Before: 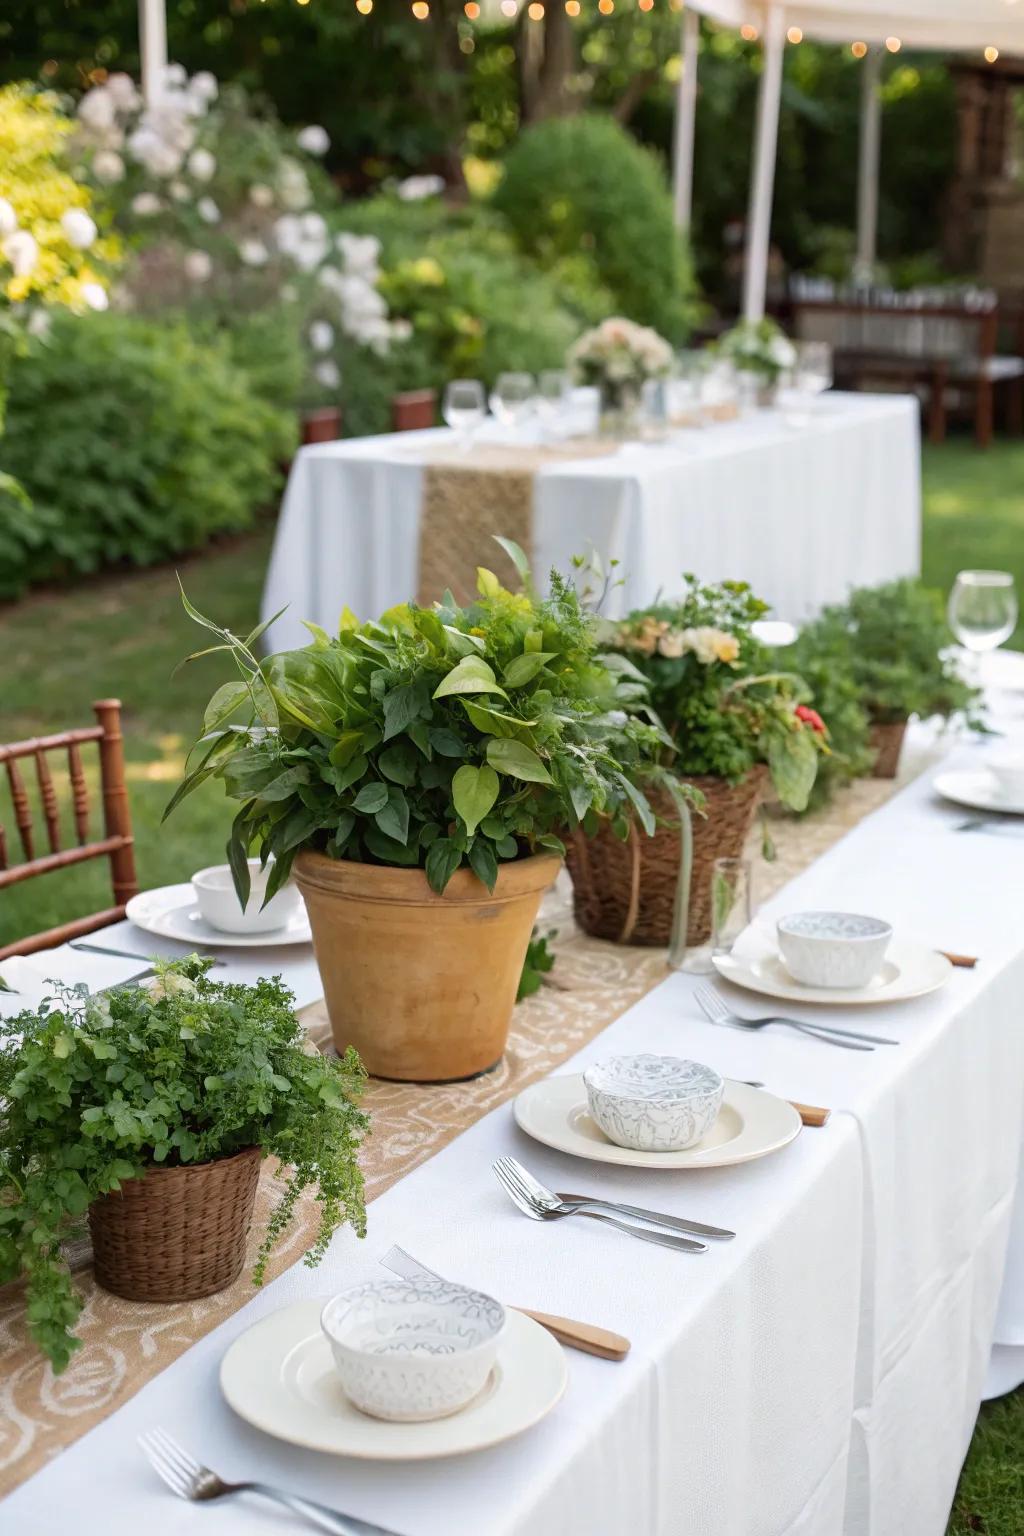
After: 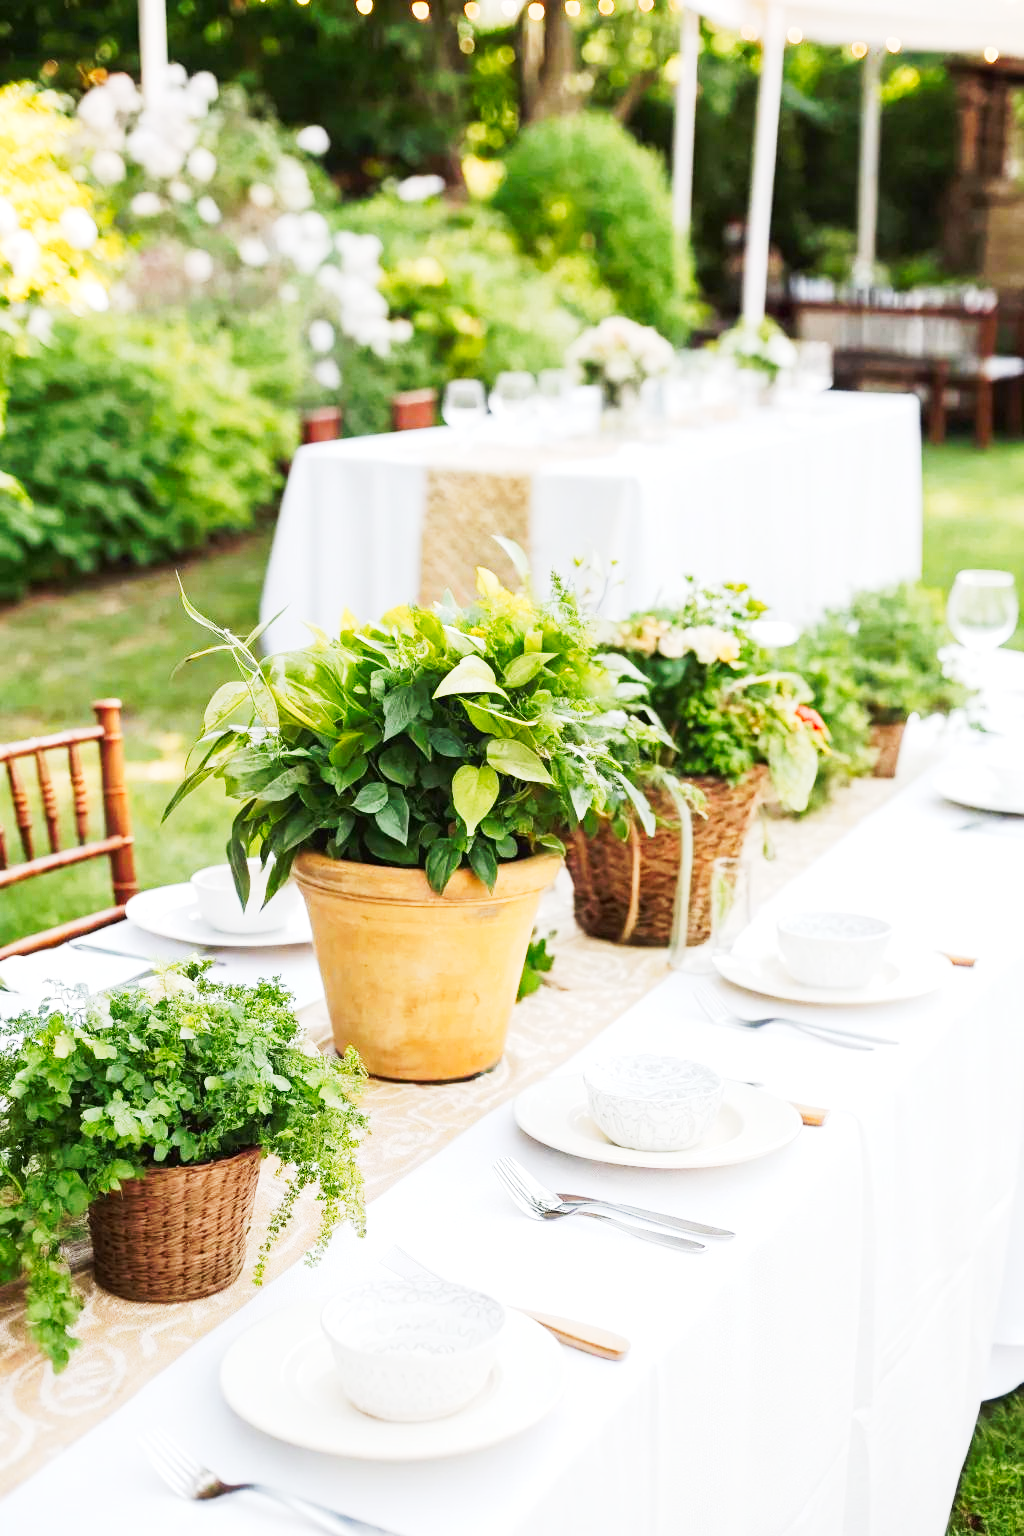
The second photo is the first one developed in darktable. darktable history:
exposure: exposure 0.258 EV, compensate highlight preservation false
tone curve: curves: ch0 [(0, 0) (0.003, 0.004) (0.011, 0.015) (0.025, 0.034) (0.044, 0.061) (0.069, 0.095) (0.1, 0.137) (0.136, 0.187) (0.177, 0.244) (0.224, 0.308) (0.277, 0.415) (0.335, 0.532) (0.399, 0.642) (0.468, 0.747) (0.543, 0.829) (0.623, 0.886) (0.709, 0.924) (0.801, 0.951) (0.898, 0.975) (1, 1)], preserve colors none
